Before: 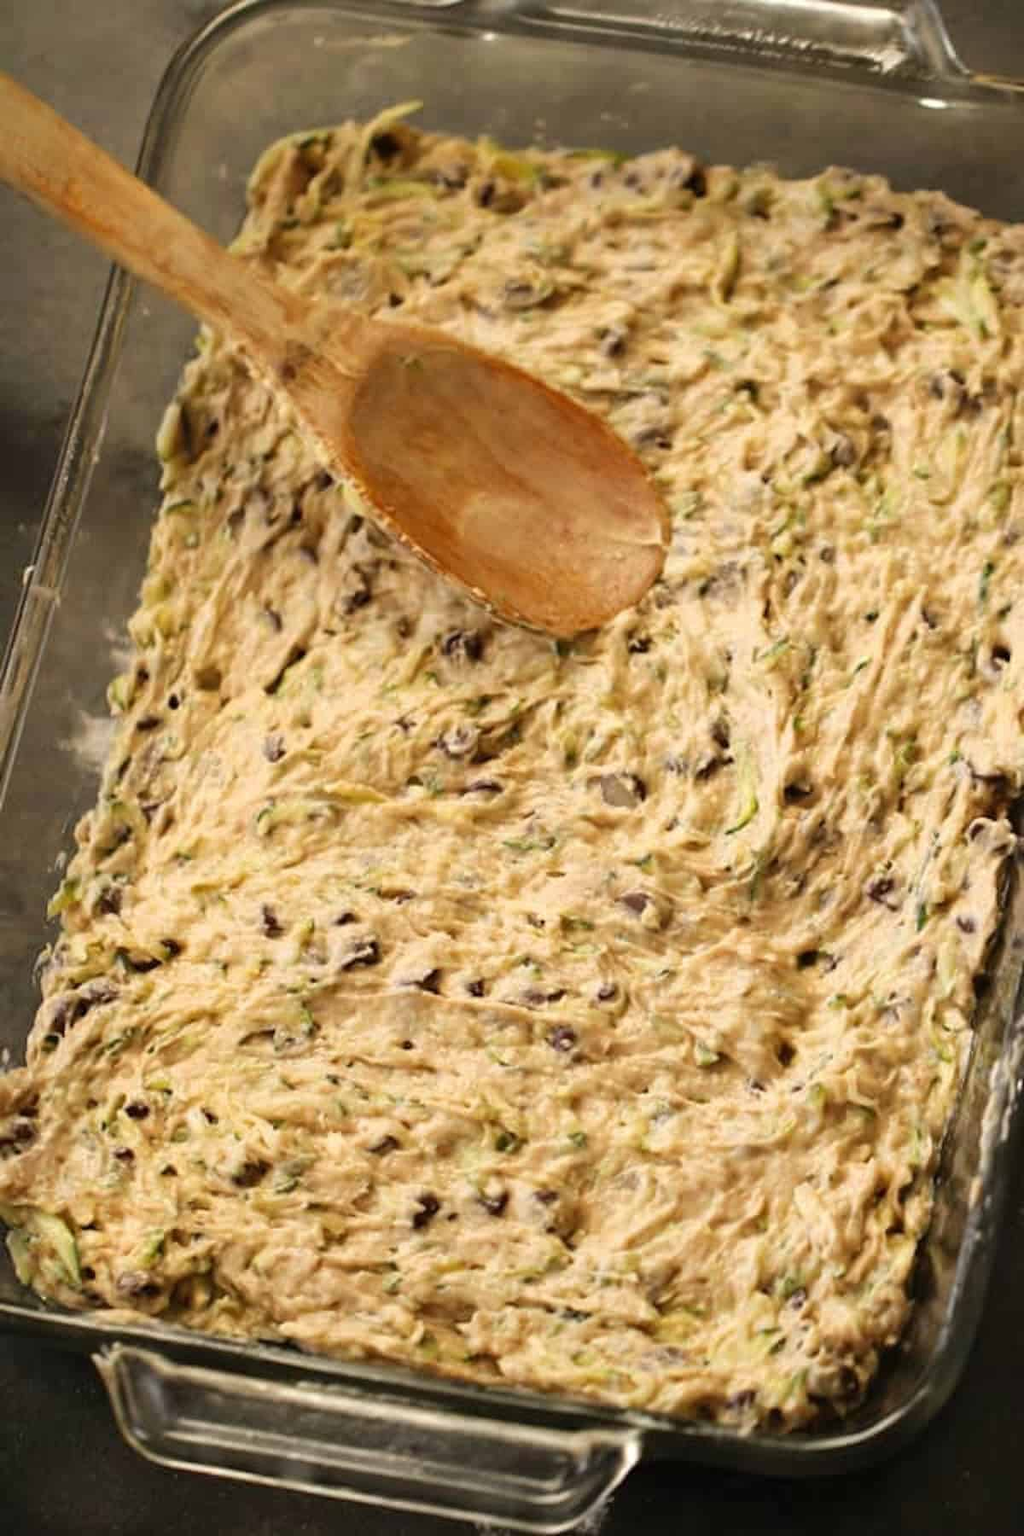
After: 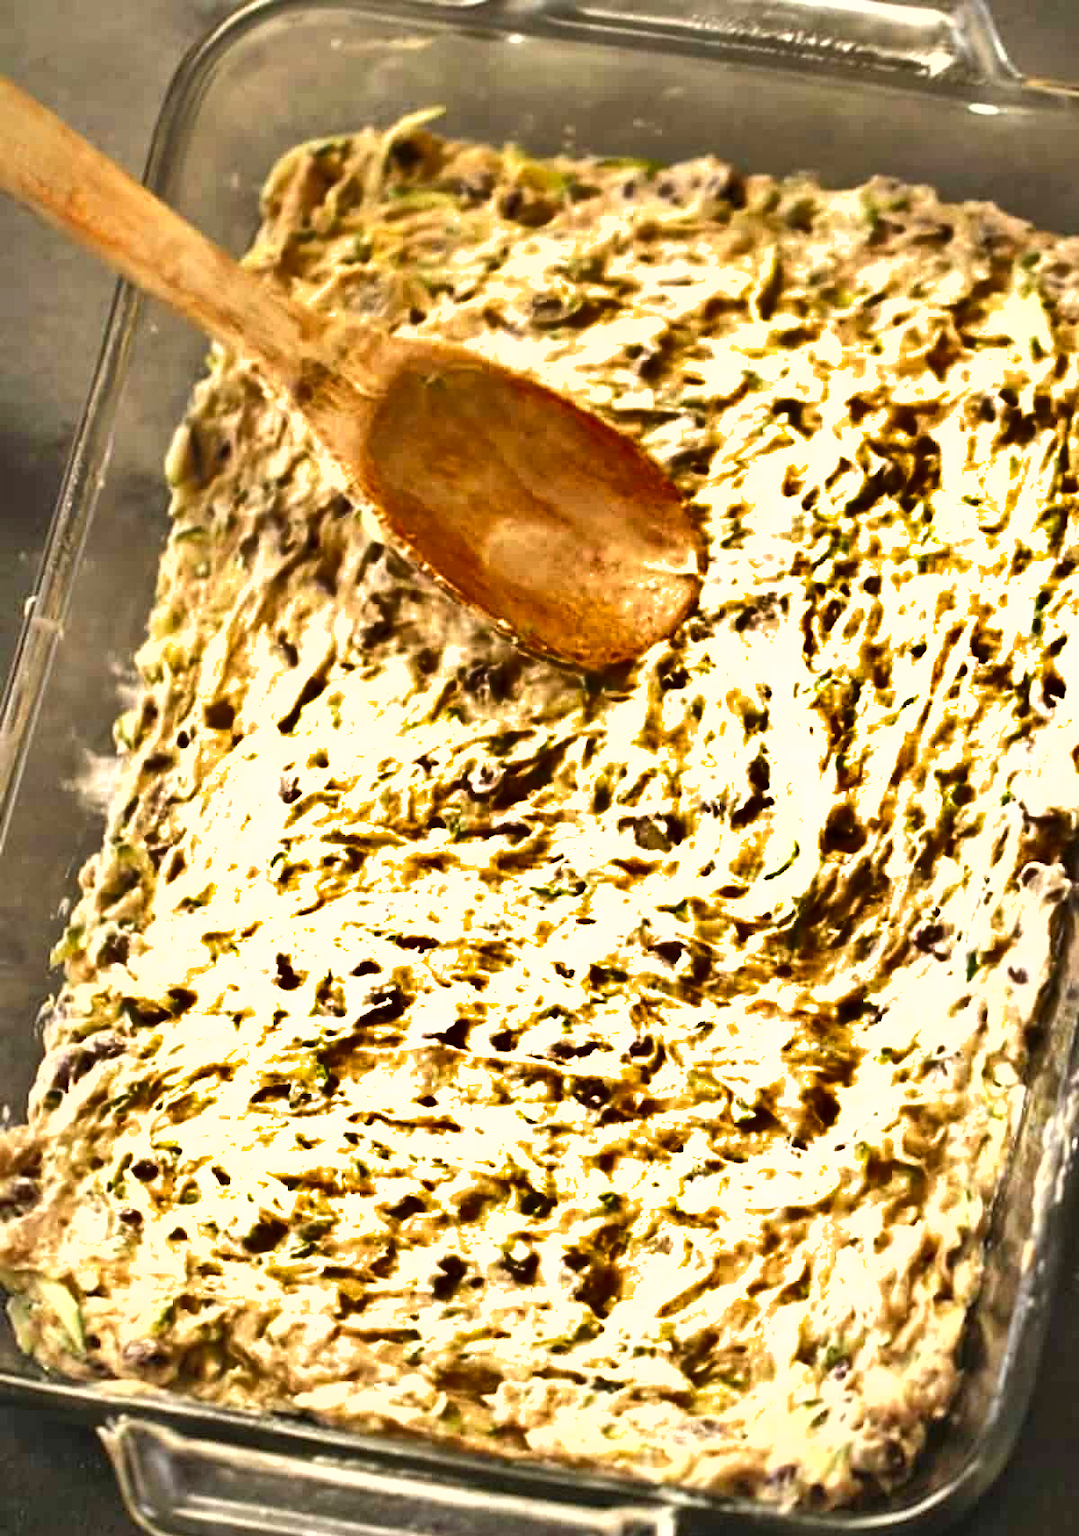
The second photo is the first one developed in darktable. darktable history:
crop and rotate: top 0%, bottom 5.097%
shadows and highlights: radius 108.52, shadows 40.68, highlights -72.88, low approximation 0.01, soften with gaussian
exposure: exposure 1 EV, compensate highlight preservation false
color zones: curves: ch0 [(0, 0.497) (0.143, 0.5) (0.286, 0.5) (0.429, 0.483) (0.571, 0.116) (0.714, -0.006) (0.857, 0.28) (1, 0.497)]
